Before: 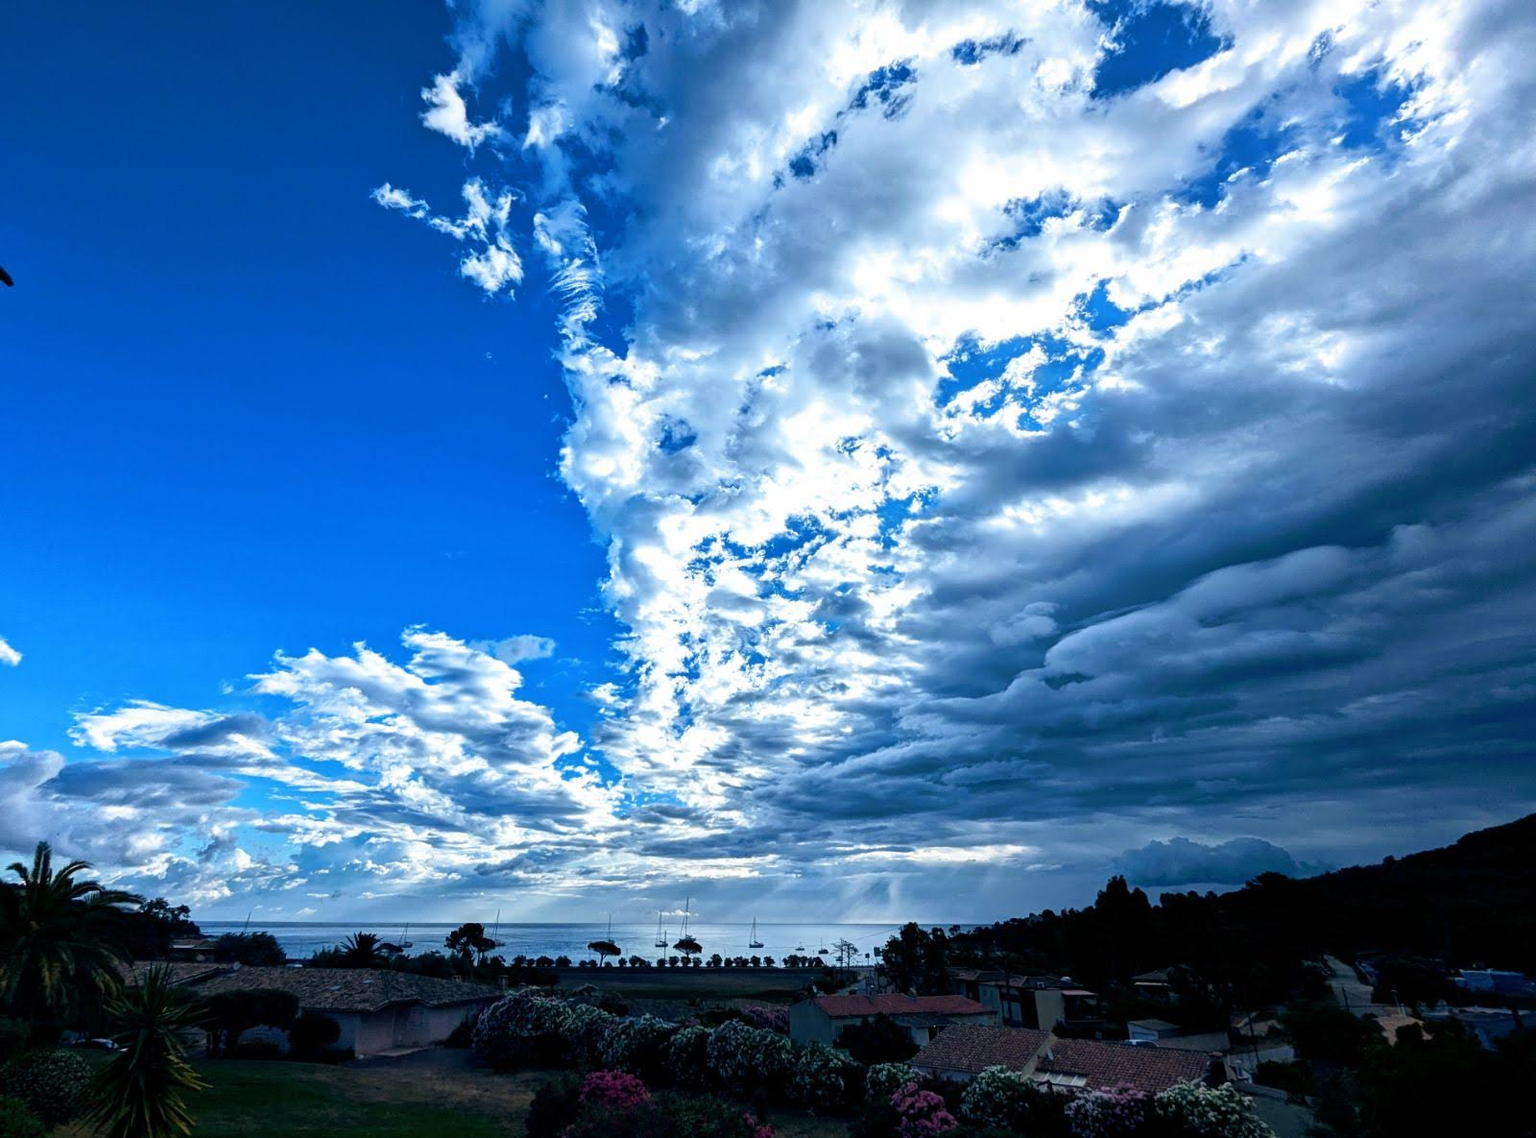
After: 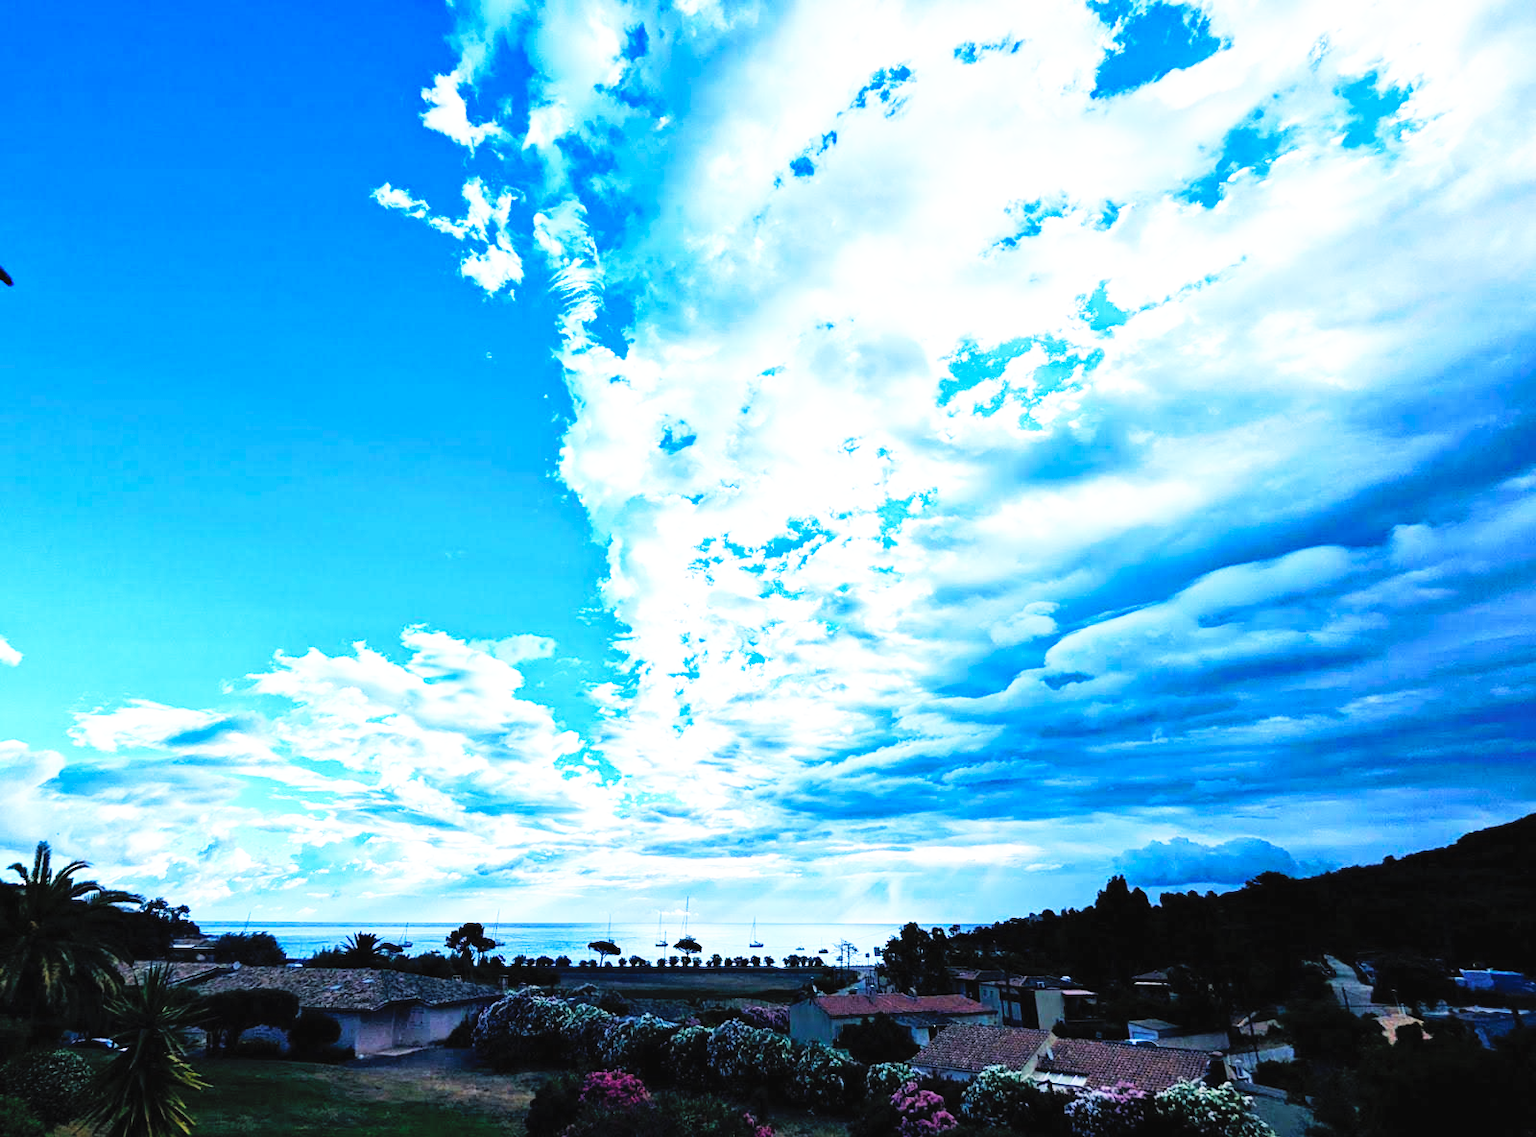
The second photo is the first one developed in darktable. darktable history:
contrast brightness saturation: contrast 0.1, brightness 0.3, saturation 0.14
base curve: curves: ch0 [(0, 0) (0.007, 0.004) (0.027, 0.03) (0.046, 0.07) (0.207, 0.54) (0.442, 0.872) (0.673, 0.972) (1, 1)], preserve colors none
